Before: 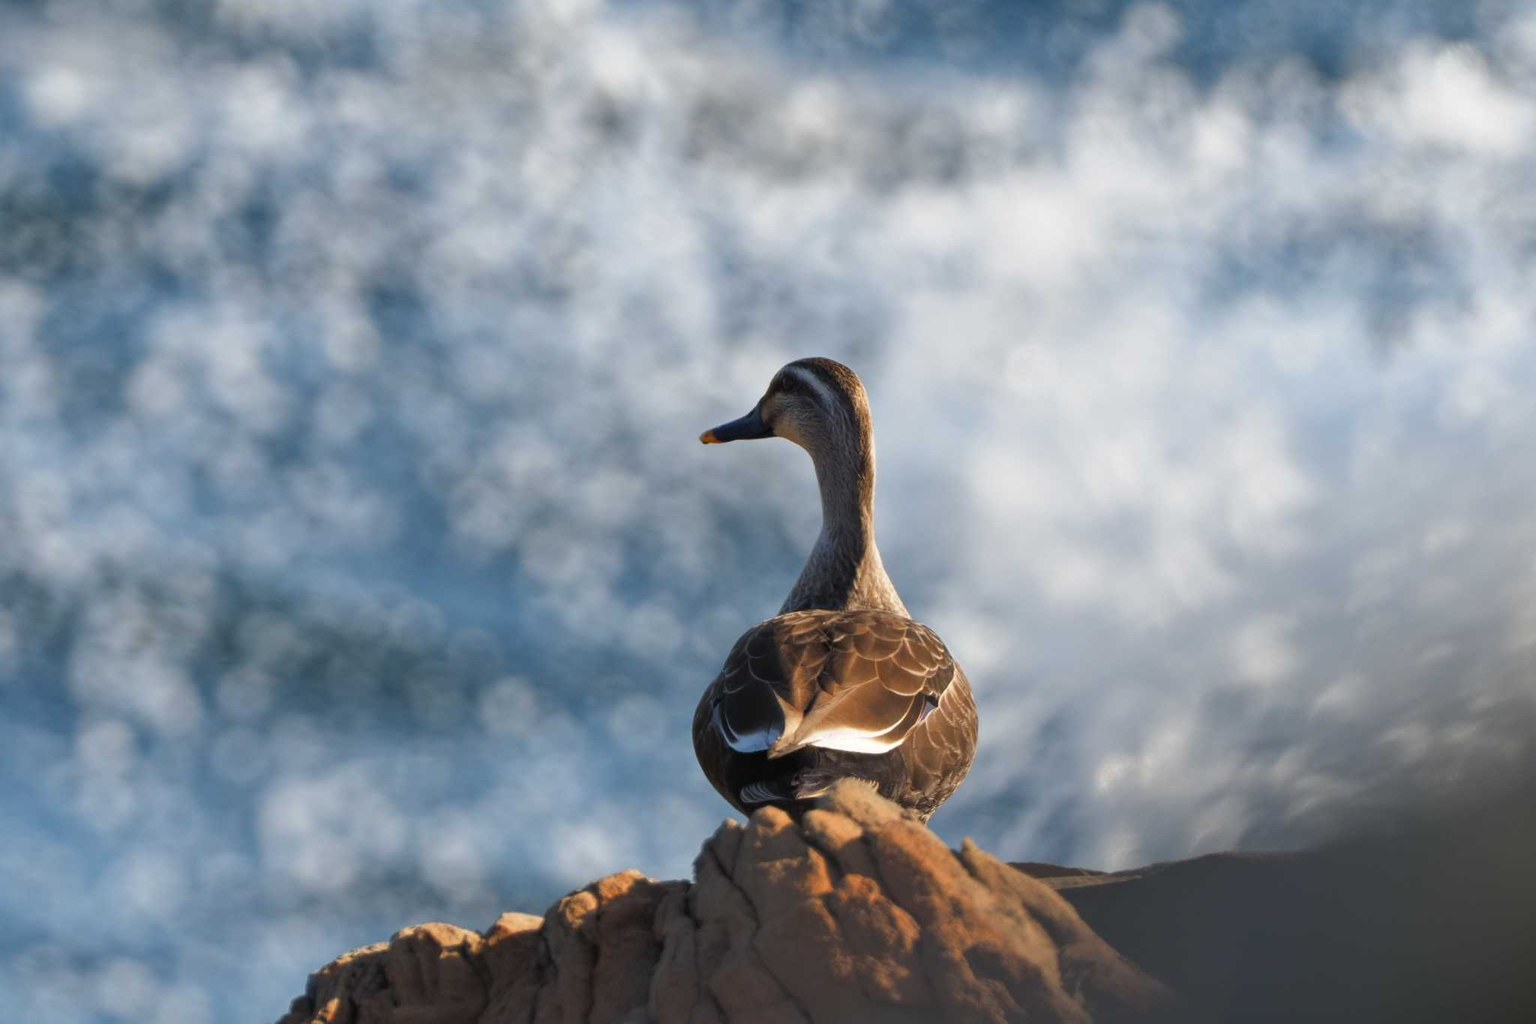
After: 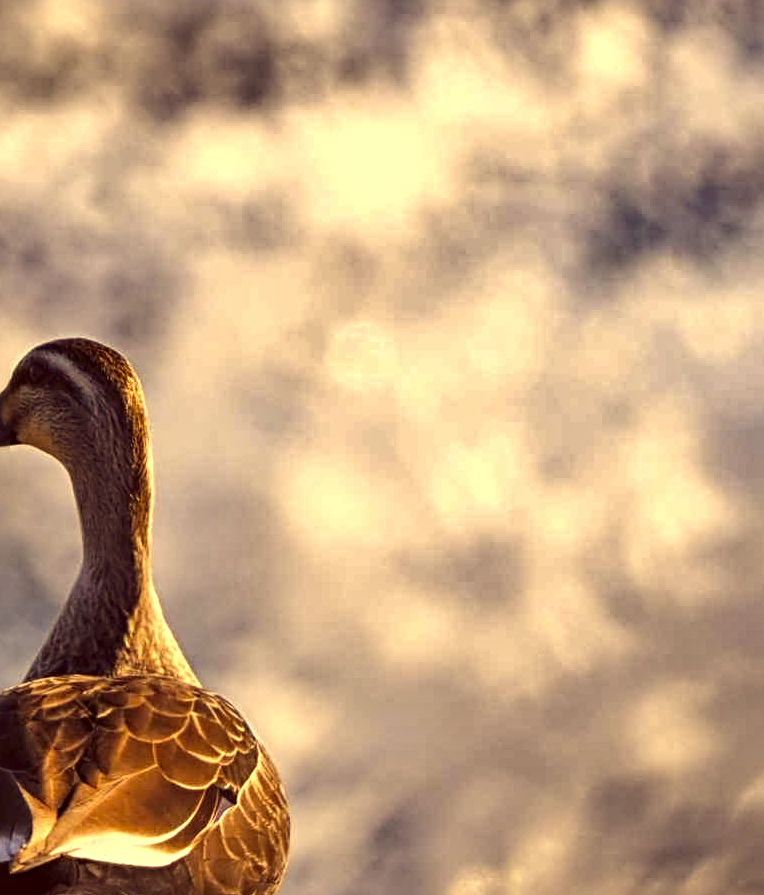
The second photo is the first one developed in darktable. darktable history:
shadows and highlights: radius 116.53, shadows 42.14, highlights -62.36, soften with gaussian
crop and rotate: left 49.55%, top 10.114%, right 13.106%, bottom 24.301%
color correction: highlights a* 9.9, highlights b* 38.74, shadows a* 14.18, shadows b* 3.24
sharpen: radius 3.997
local contrast: on, module defaults
tone equalizer: -8 EV -0.386 EV, -7 EV -0.362 EV, -6 EV -0.368 EV, -5 EV -0.242 EV, -3 EV 0.213 EV, -2 EV 0.346 EV, -1 EV 0.382 EV, +0 EV 0.388 EV, edges refinement/feathering 500, mask exposure compensation -1.57 EV, preserve details no
